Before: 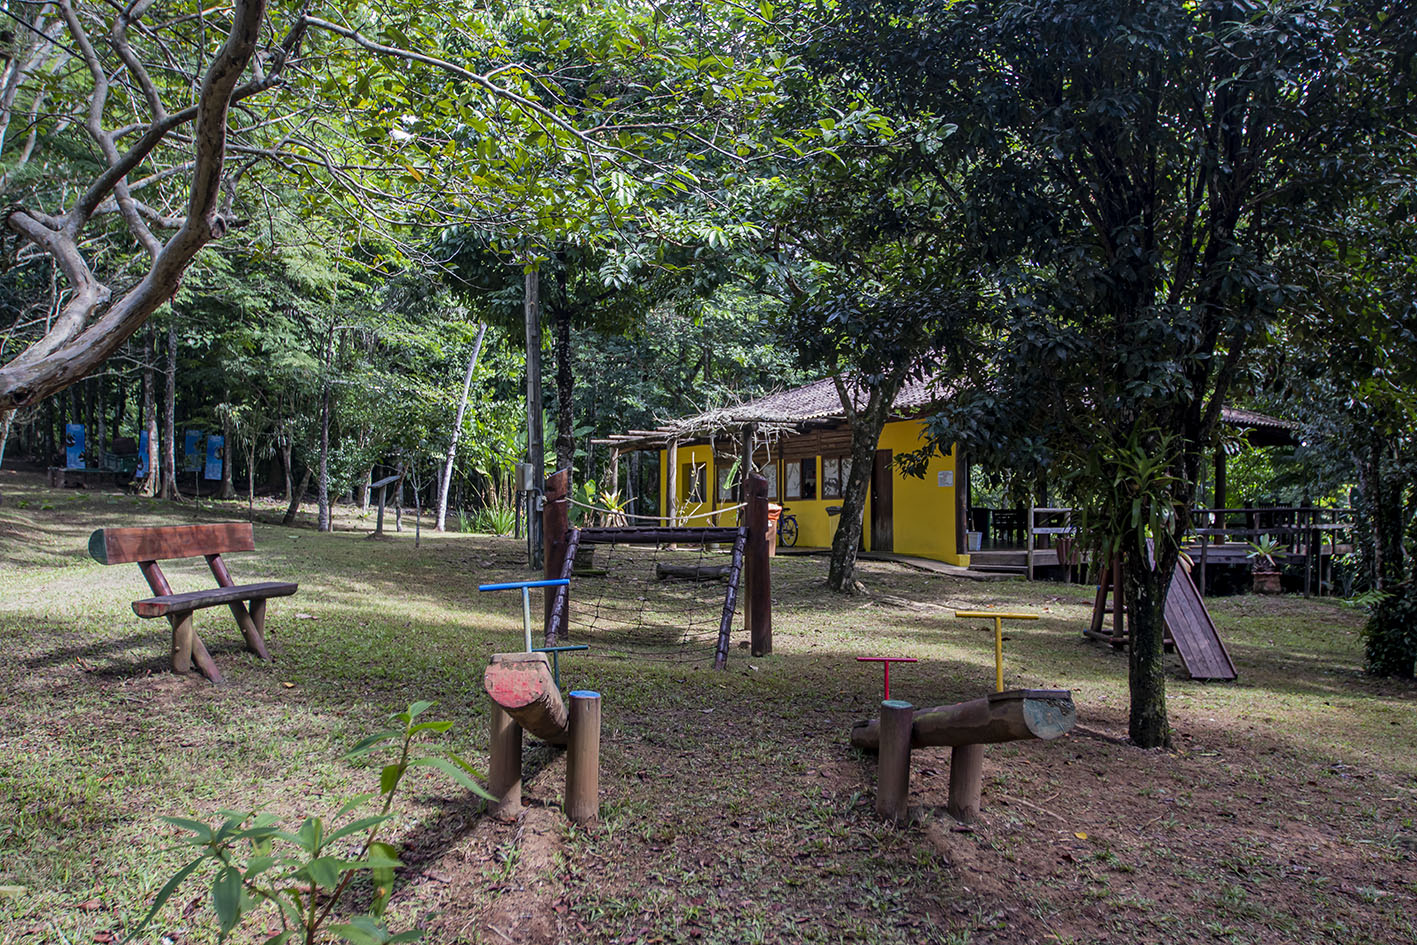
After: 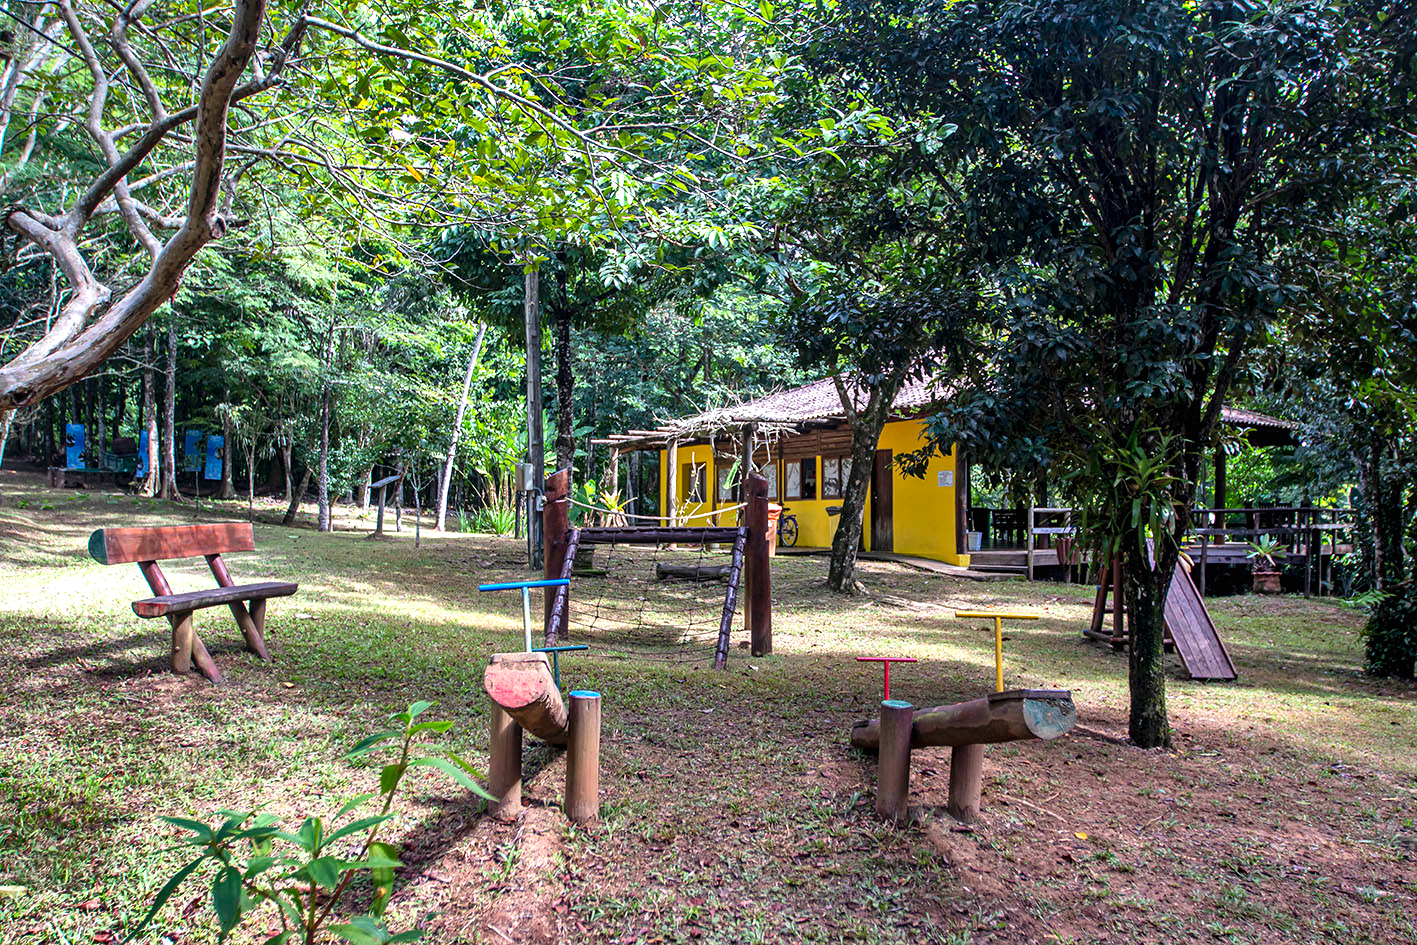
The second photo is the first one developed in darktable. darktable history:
exposure: black level correction 0, exposure 0.947 EV, compensate exposure bias true, compensate highlight preservation false
shadows and highlights: shadows 20.96, highlights -80.81, soften with gaussian
